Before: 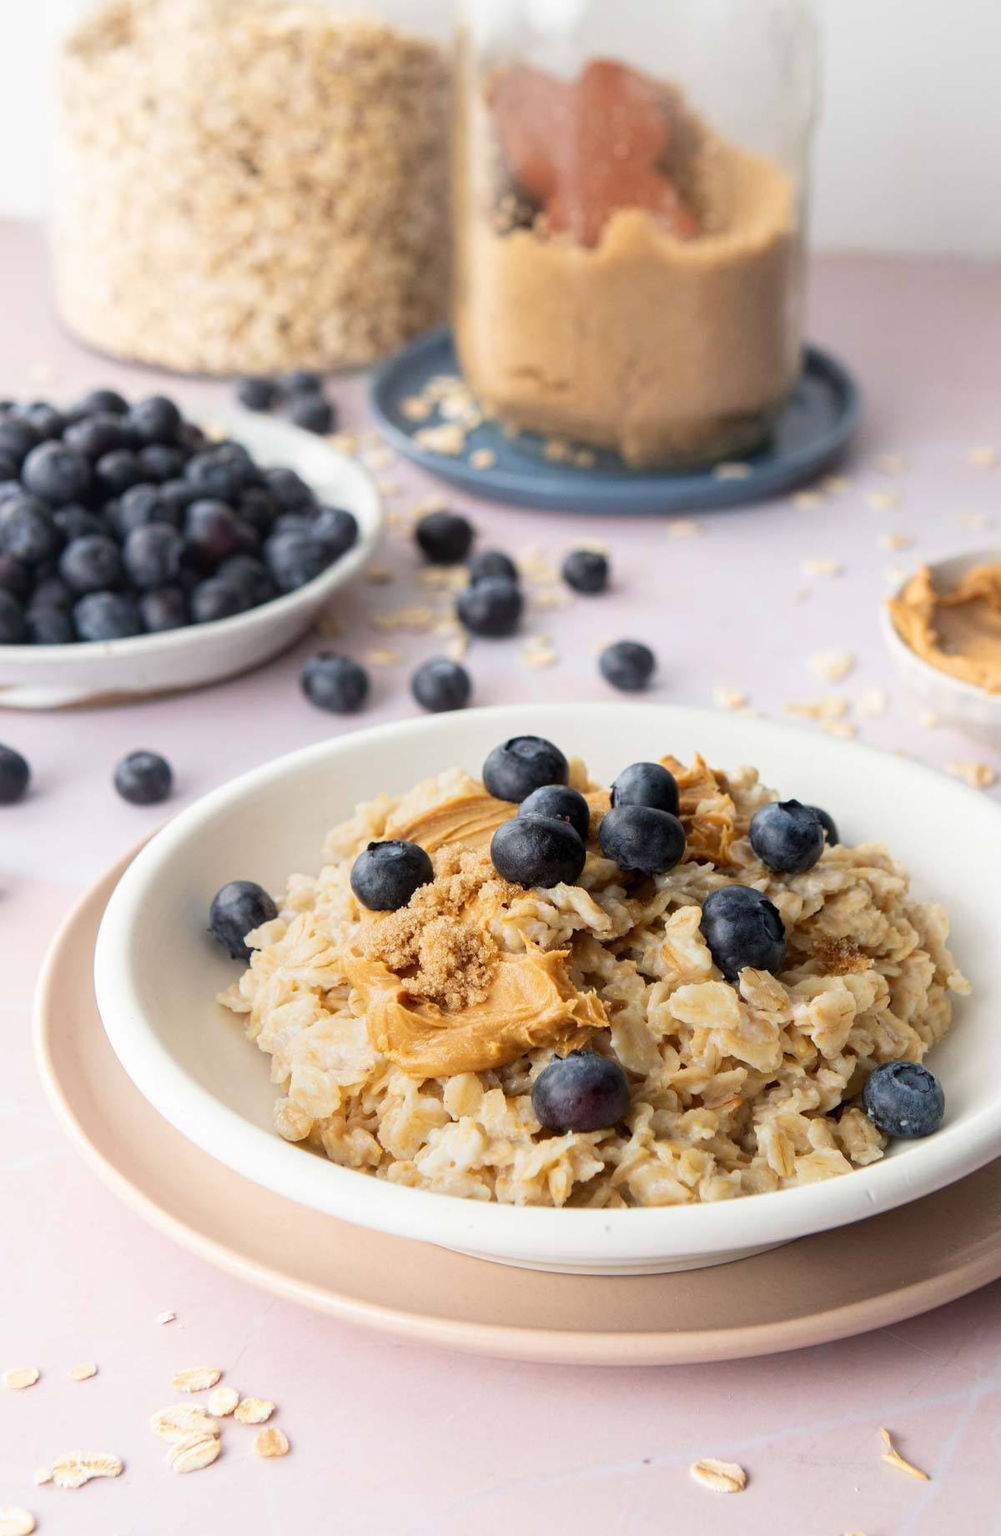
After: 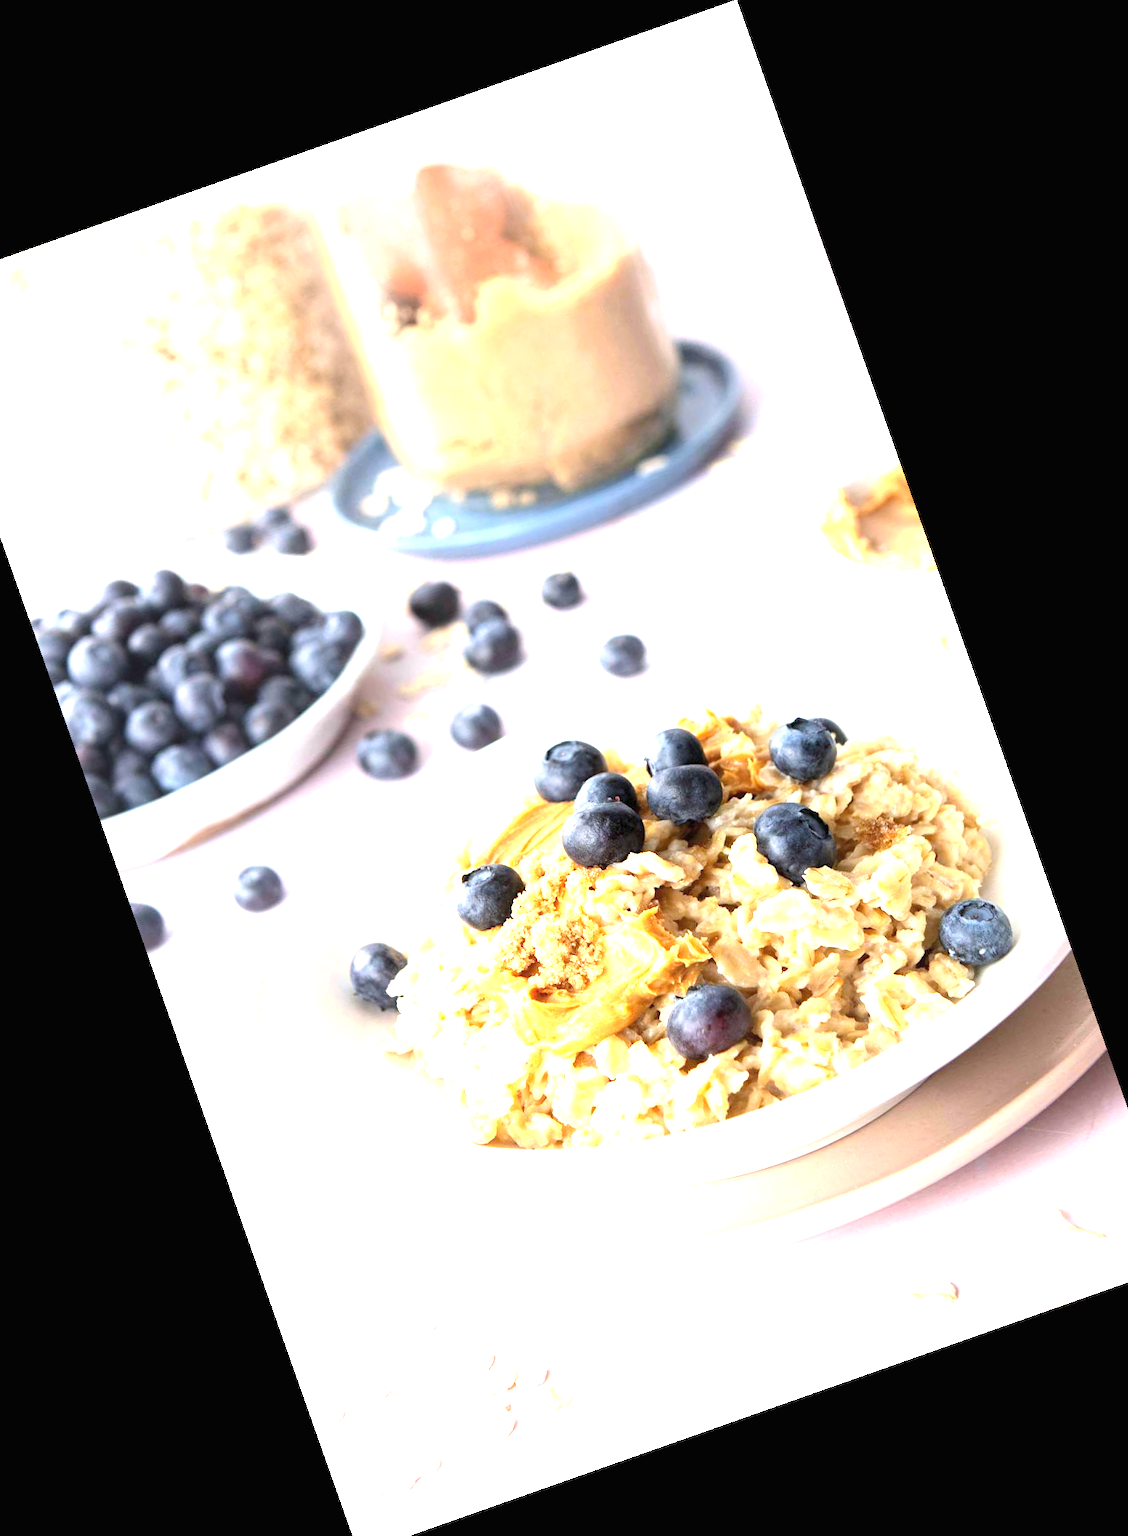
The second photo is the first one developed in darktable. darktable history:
contrast brightness saturation: contrast 0.05, brightness 0.06, saturation 0.01
exposure: black level correction 0, exposure 1.7 EV, compensate exposure bias true, compensate highlight preservation false
crop and rotate: angle 19.43°, left 6.812%, right 4.125%, bottom 1.087%
white balance: red 0.983, blue 1.036
